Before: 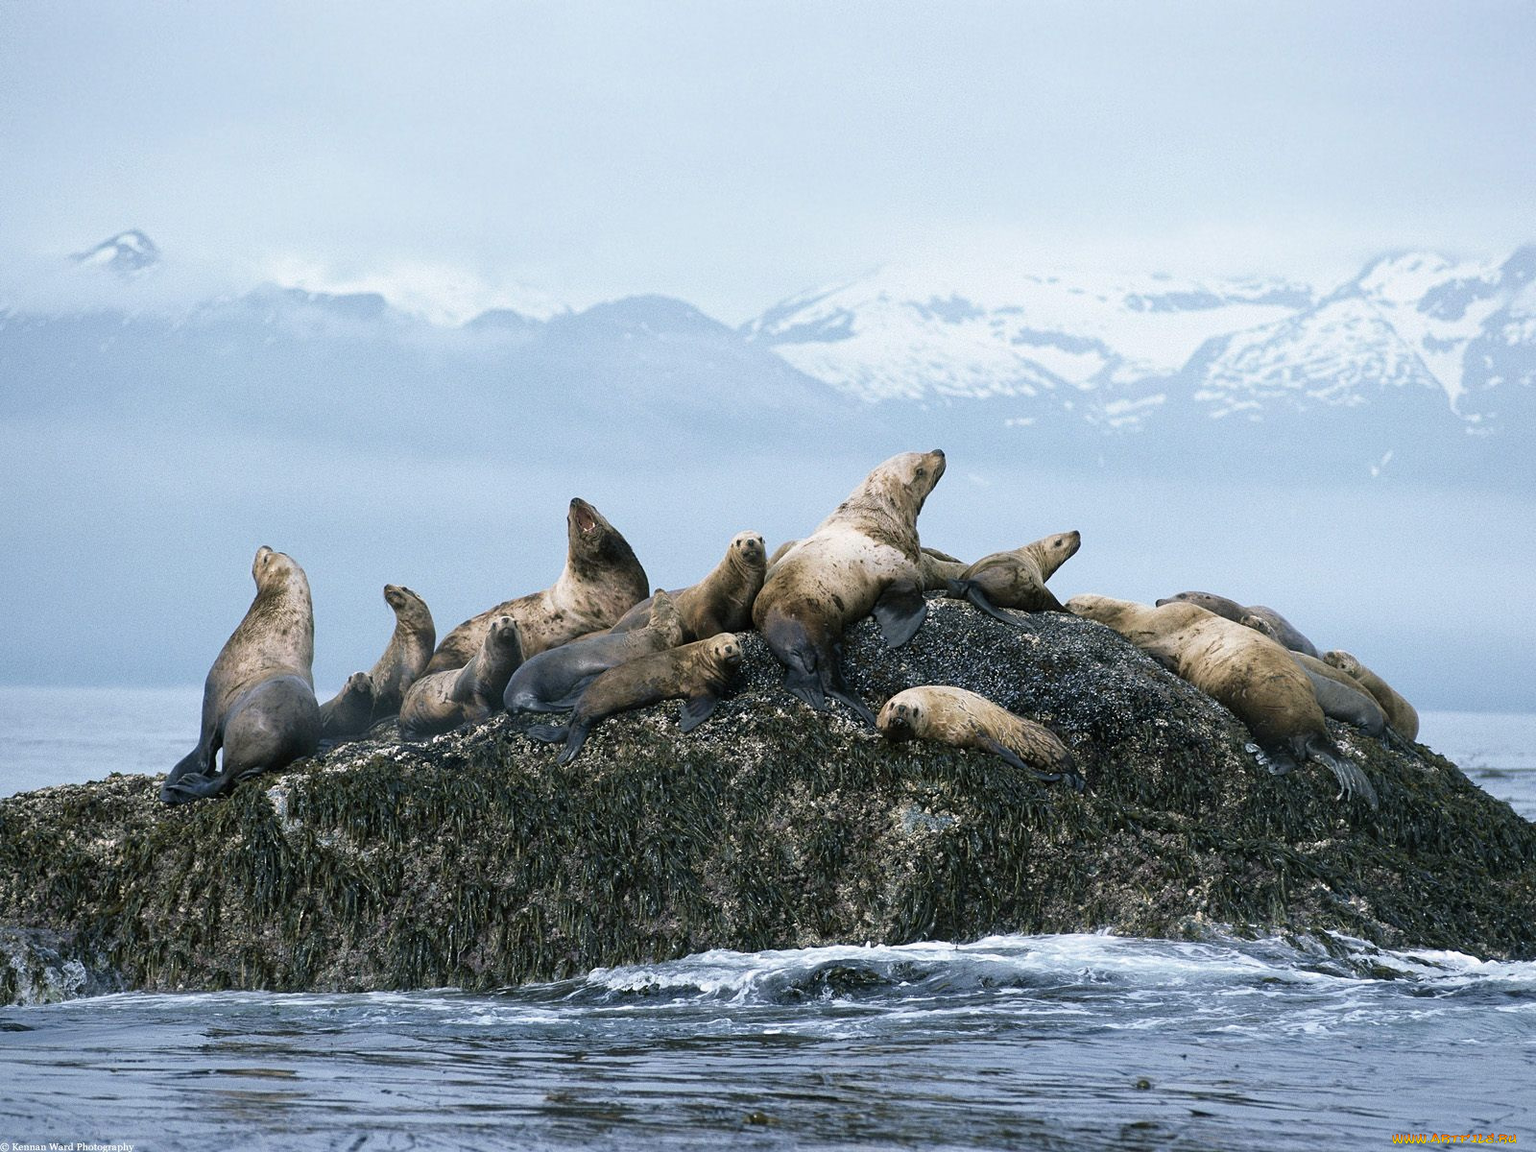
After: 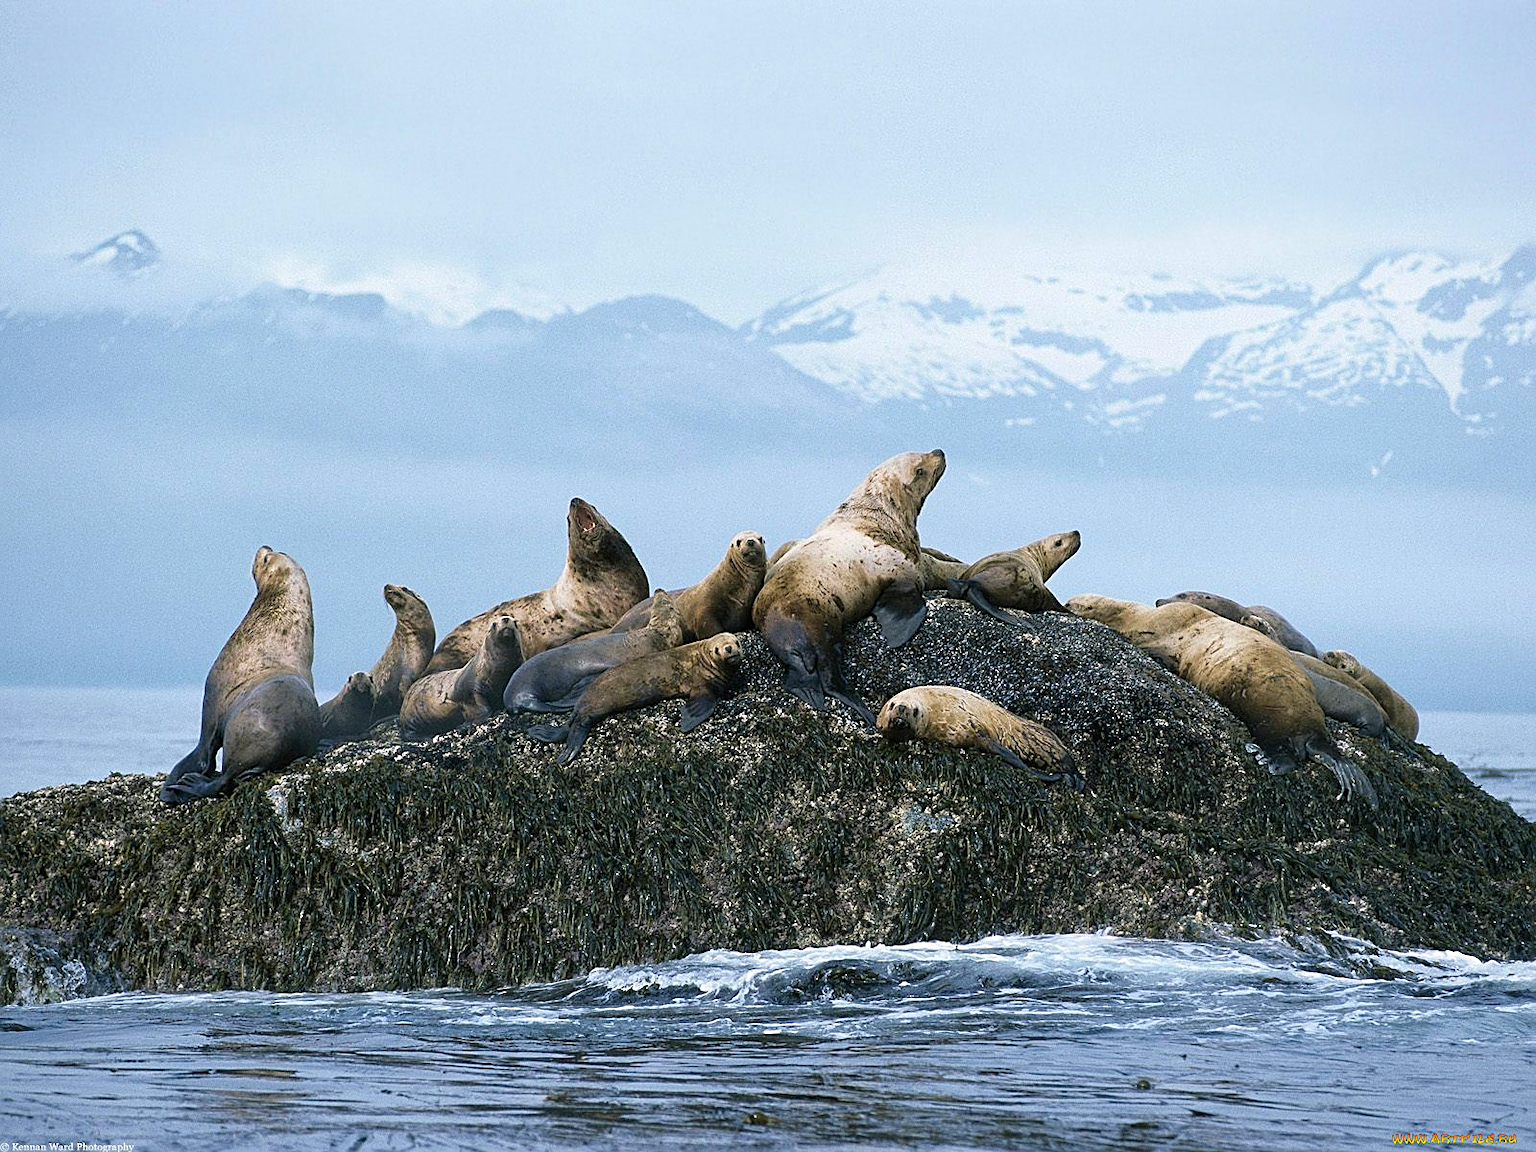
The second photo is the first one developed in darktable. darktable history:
color balance rgb: linear chroma grading › global chroma 15.141%, perceptual saturation grading › global saturation 0.52%, global vibrance 20%
sharpen: on, module defaults
